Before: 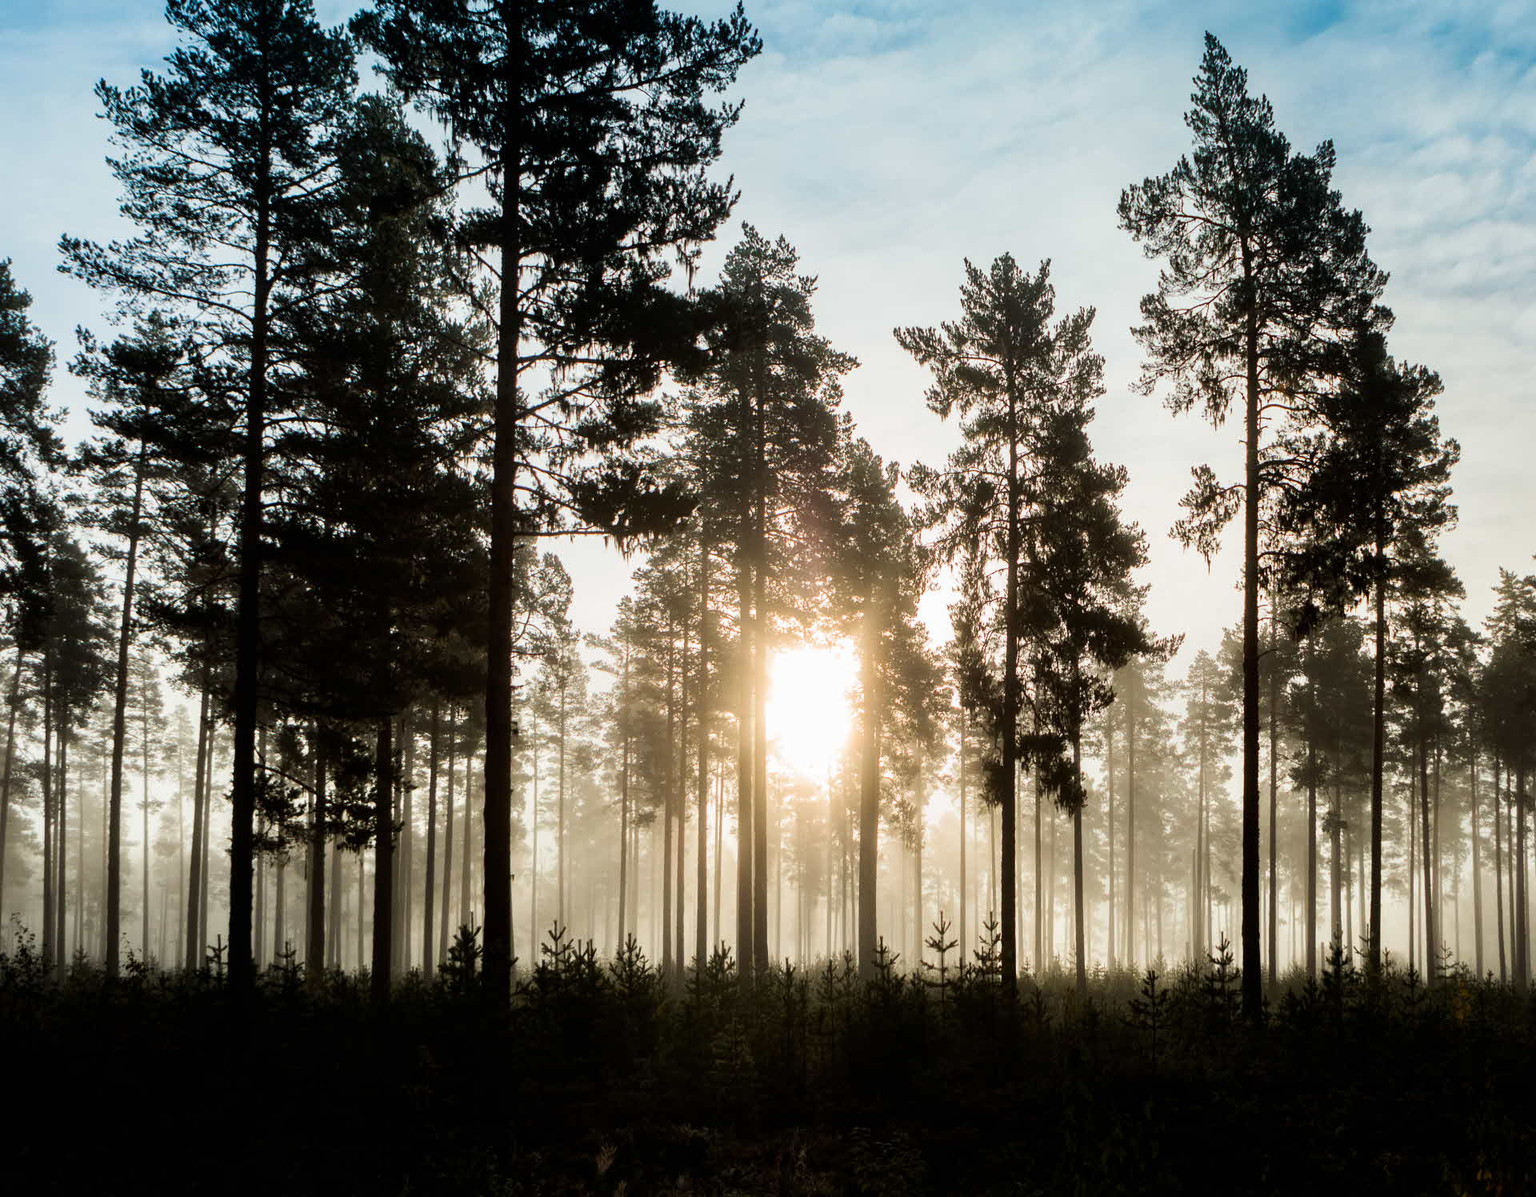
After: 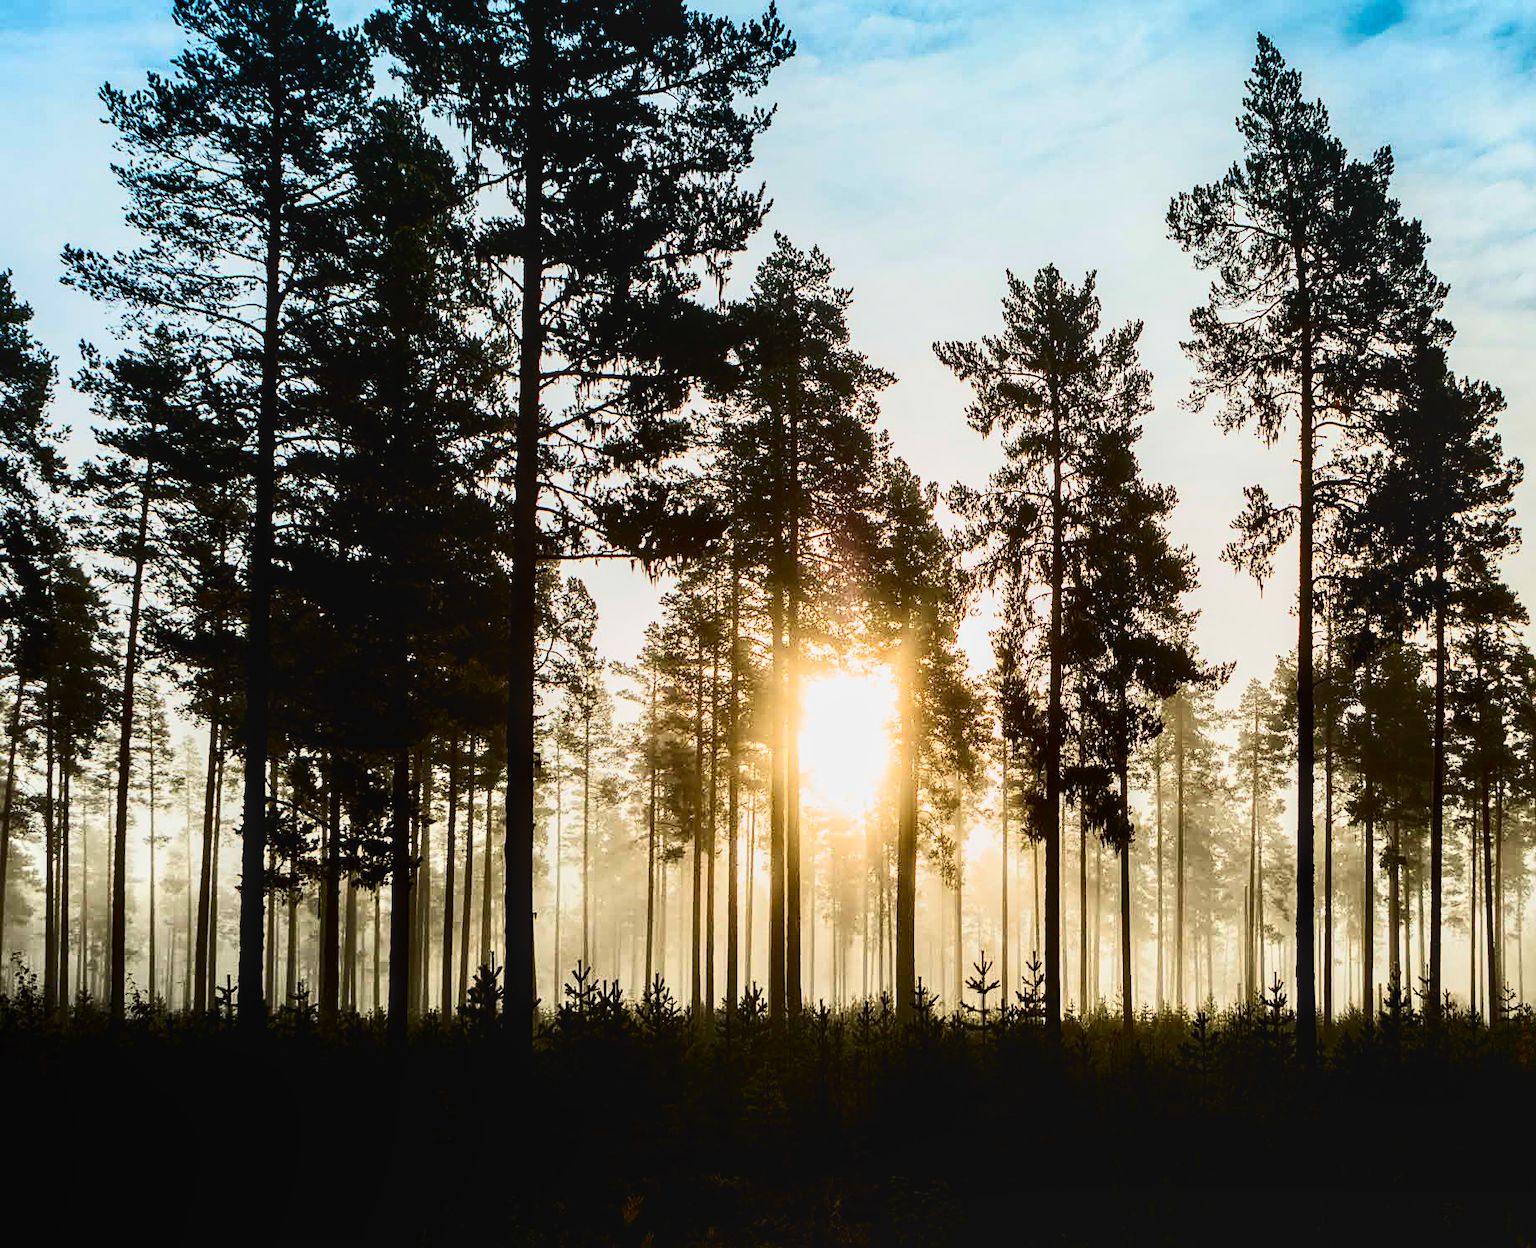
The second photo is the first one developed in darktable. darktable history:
crop: right 4.124%, bottom 0.031%
sharpen: on, module defaults
local contrast: on, module defaults
contrast brightness saturation: contrast 0.415, brightness 0.044, saturation 0.246
color balance rgb: perceptual saturation grading › global saturation 29.996%
exposure: black level correction 0.001, exposure -0.203 EV, compensate exposure bias true, compensate highlight preservation false
